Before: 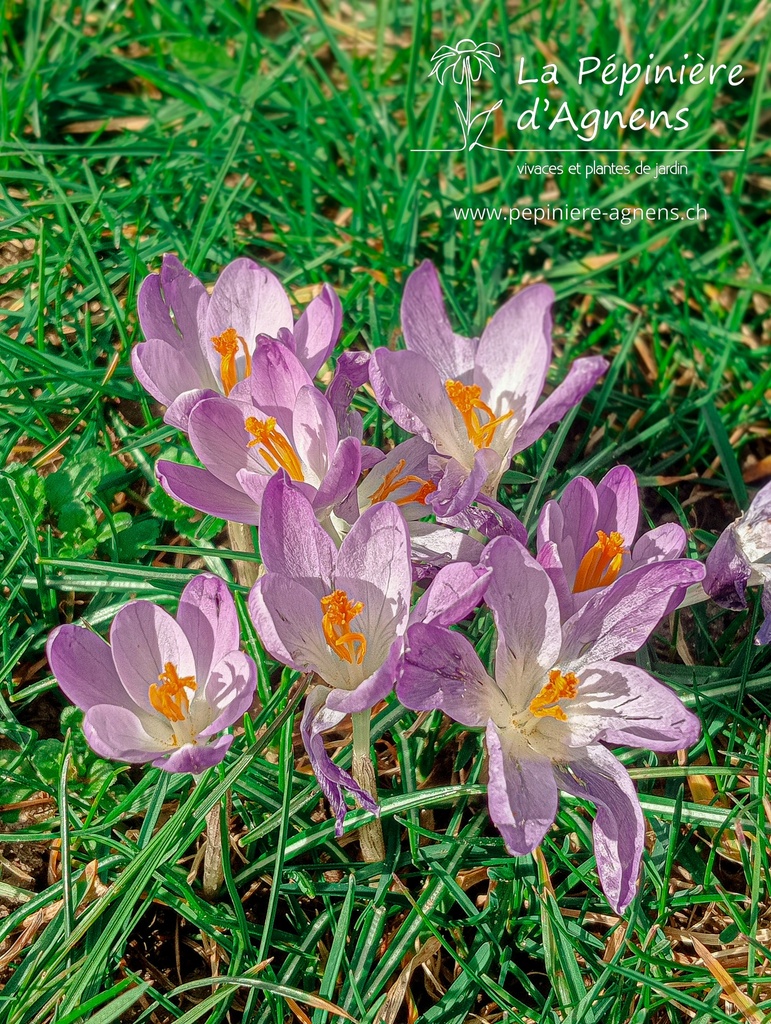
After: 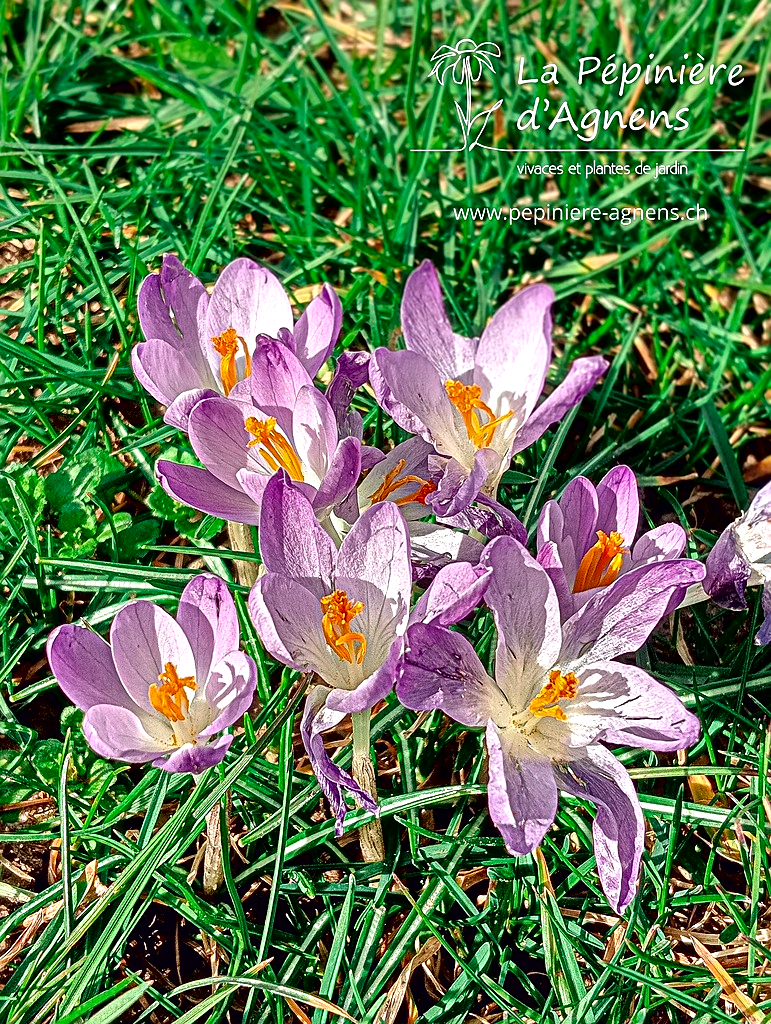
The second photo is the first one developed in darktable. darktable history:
contrast brightness saturation: contrast 0.1, brightness 0.02, saturation 0.02
sharpen: on, module defaults
contrast equalizer: octaves 7, y [[0.6 ×6], [0.55 ×6], [0 ×6], [0 ×6], [0 ×6]]
